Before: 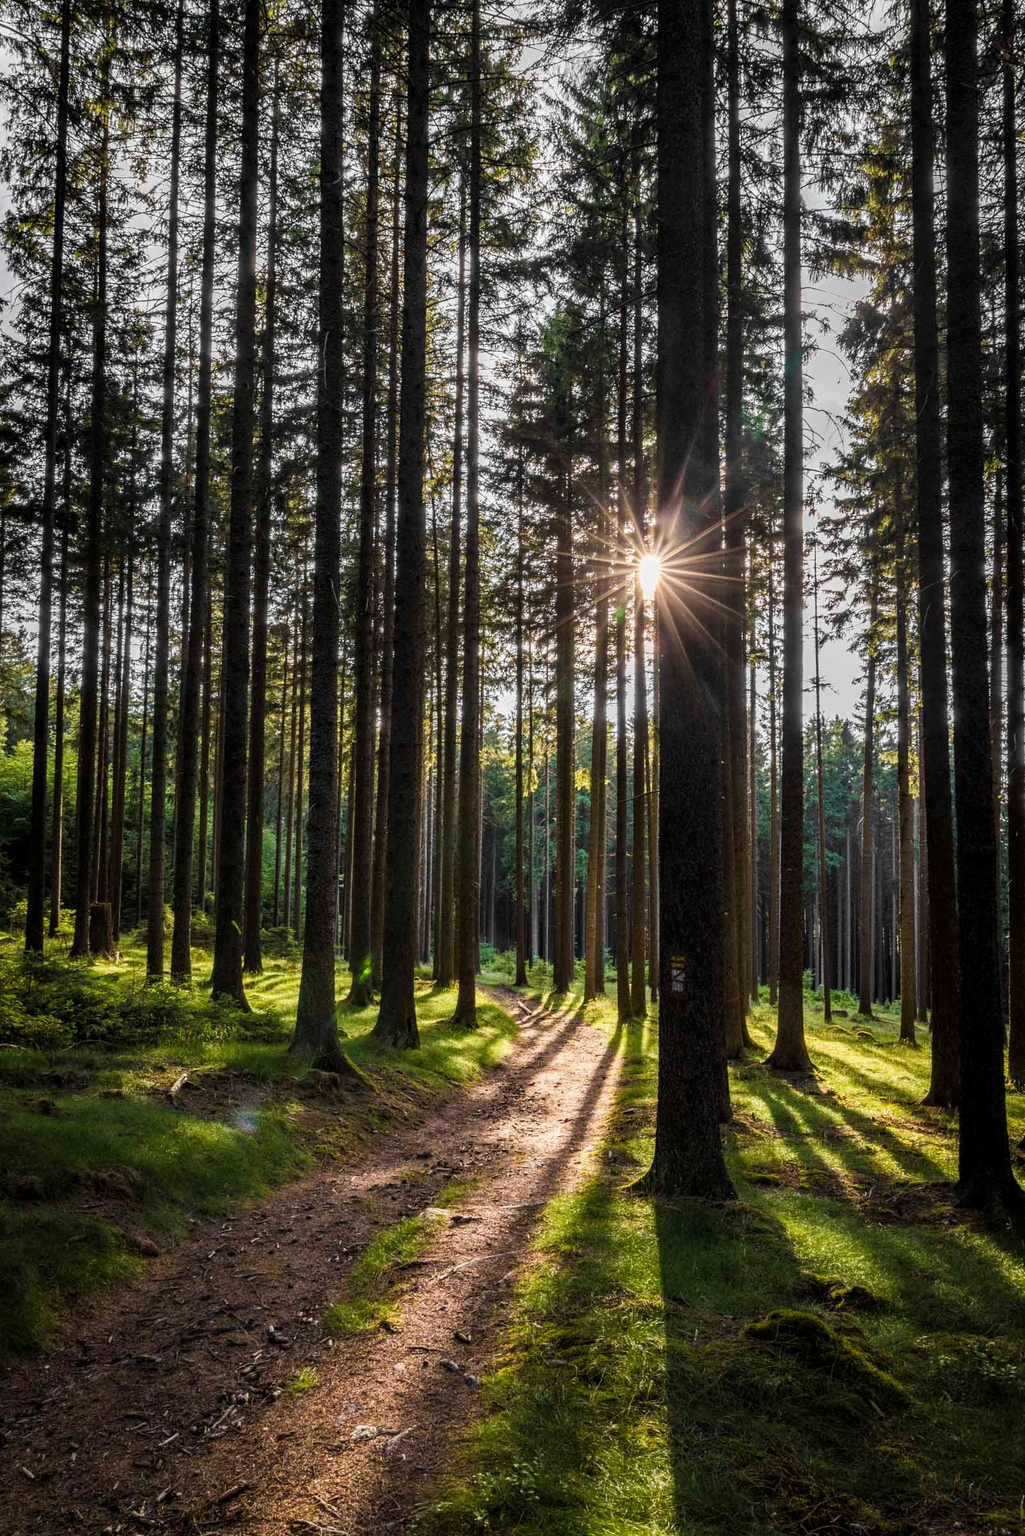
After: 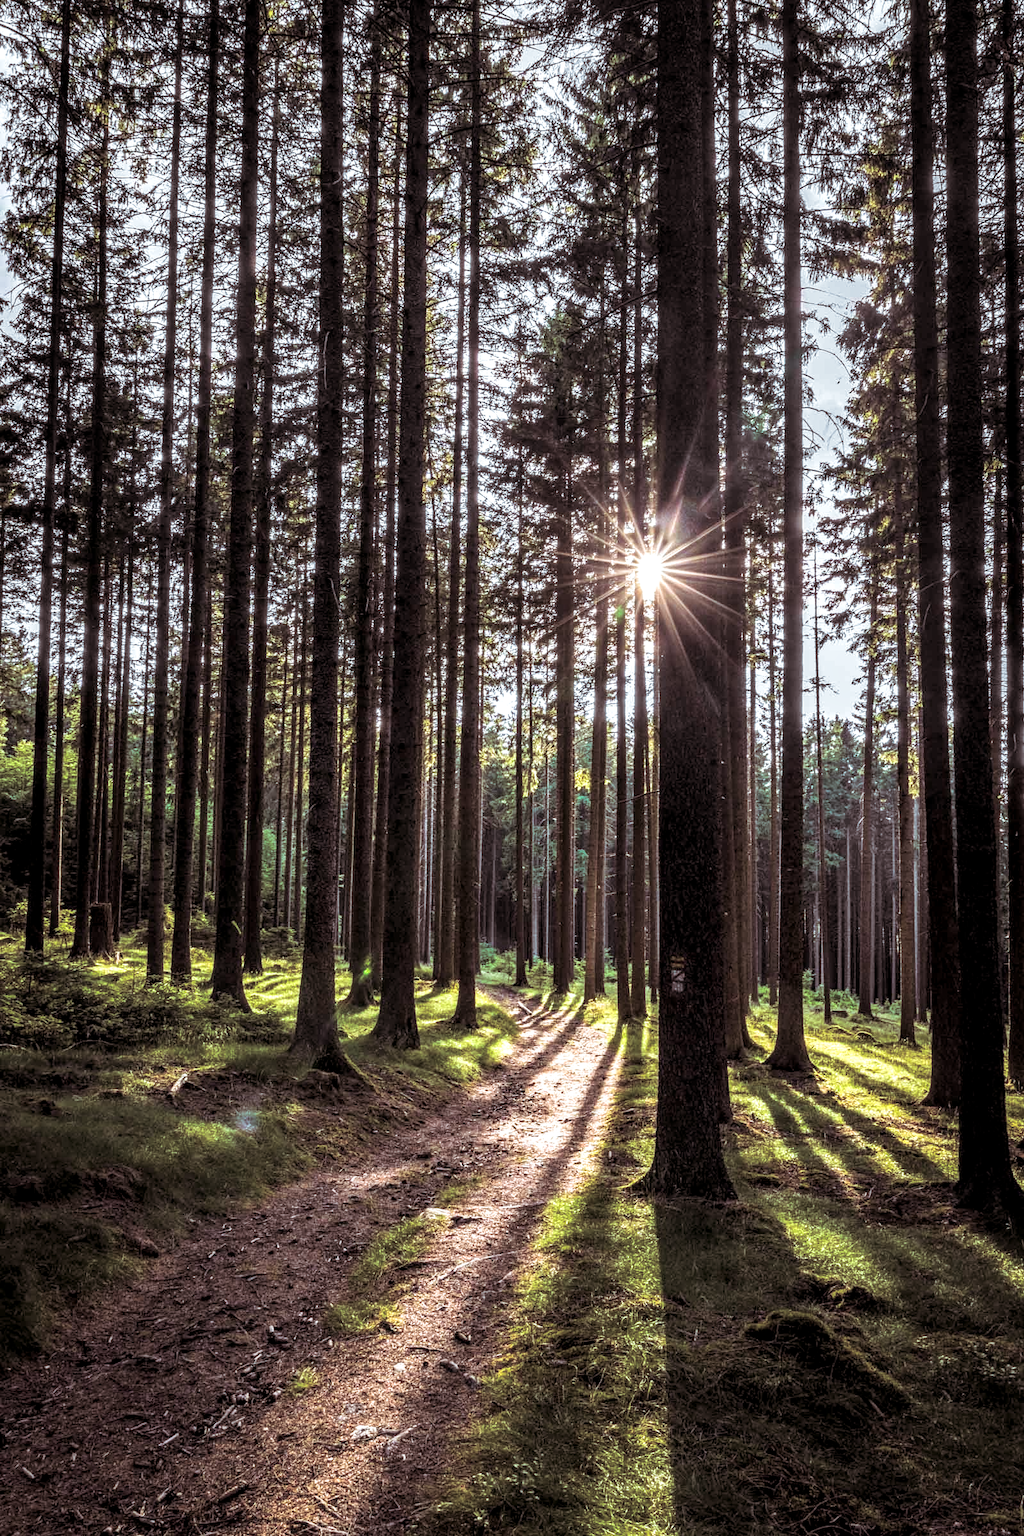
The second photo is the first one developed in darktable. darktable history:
split-toning: shadows › saturation 0.24, highlights › hue 54°, highlights › saturation 0.24
exposure: black level correction 0.001, exposure 0.5 EV, compensate exposure bias true, compensate highlight preservation false
color correction: highlights a* -4.18, highlights b* -10.81
local contrast: on, module defaults
